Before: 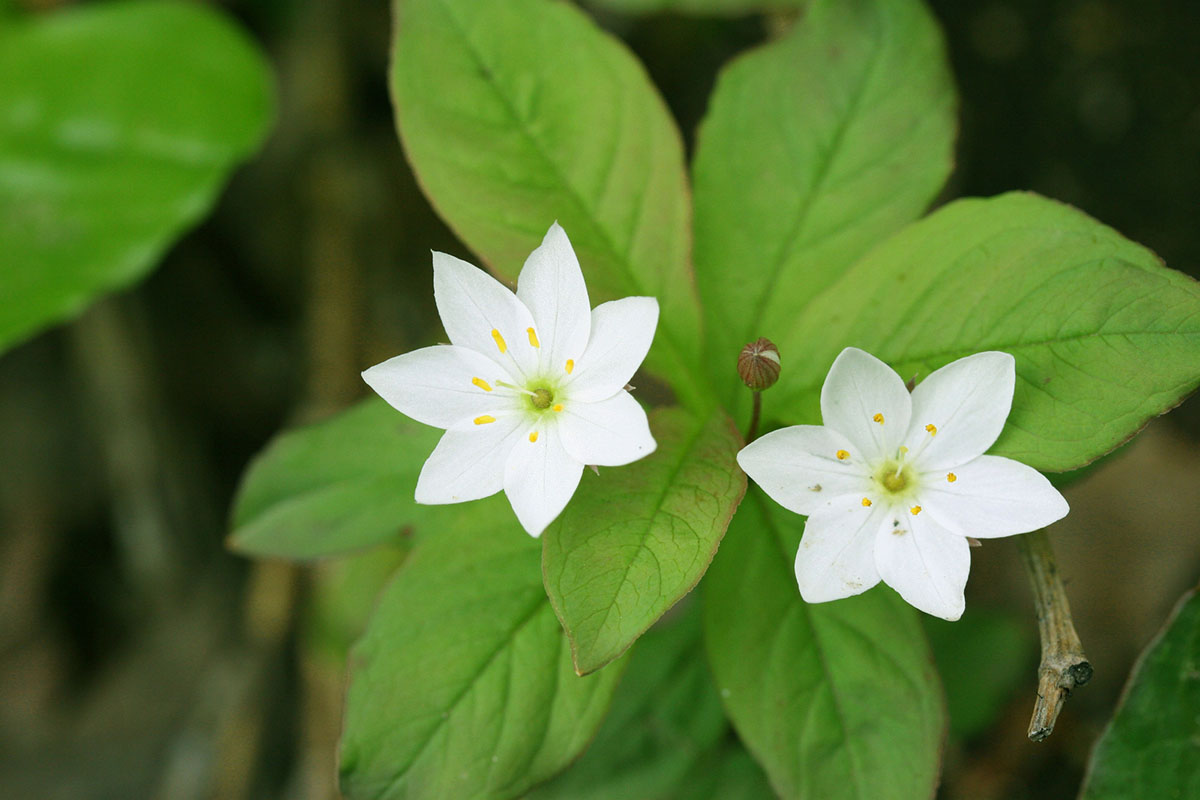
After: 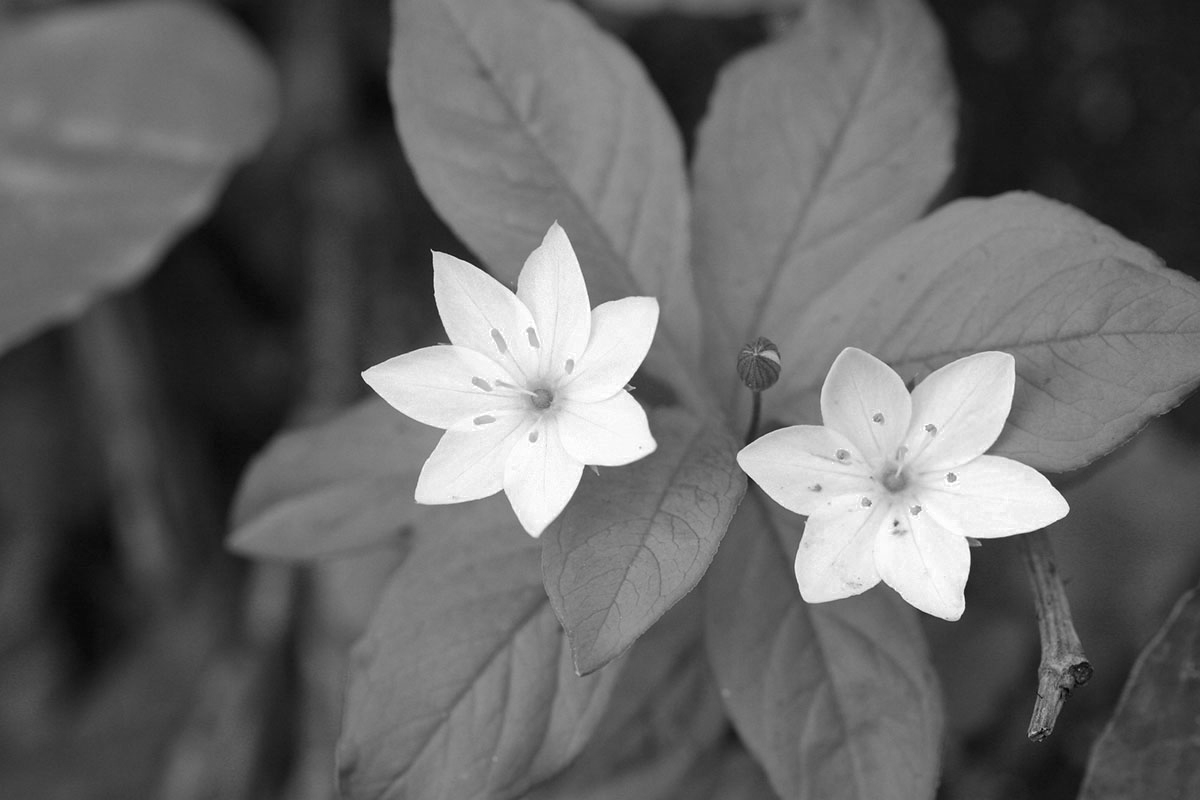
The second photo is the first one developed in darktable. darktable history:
local contrast: mode bilateral grid, contrast 10, coarseness 25, detail 111%, midtone range 0.2
color zones: curves: ch0 [(0, 0.613) (0.01, 0.613) (0.245, 0.448) (0.498, 0.529) (0.642, 0.665) (0.879, 0.777) (0.99, 0.613)]; ch1 [(0, 0) (0.143, 0) (0.286, 0) (0.429, 0) (0.571, 0) (0.714, 0) (0.857, 0)]
